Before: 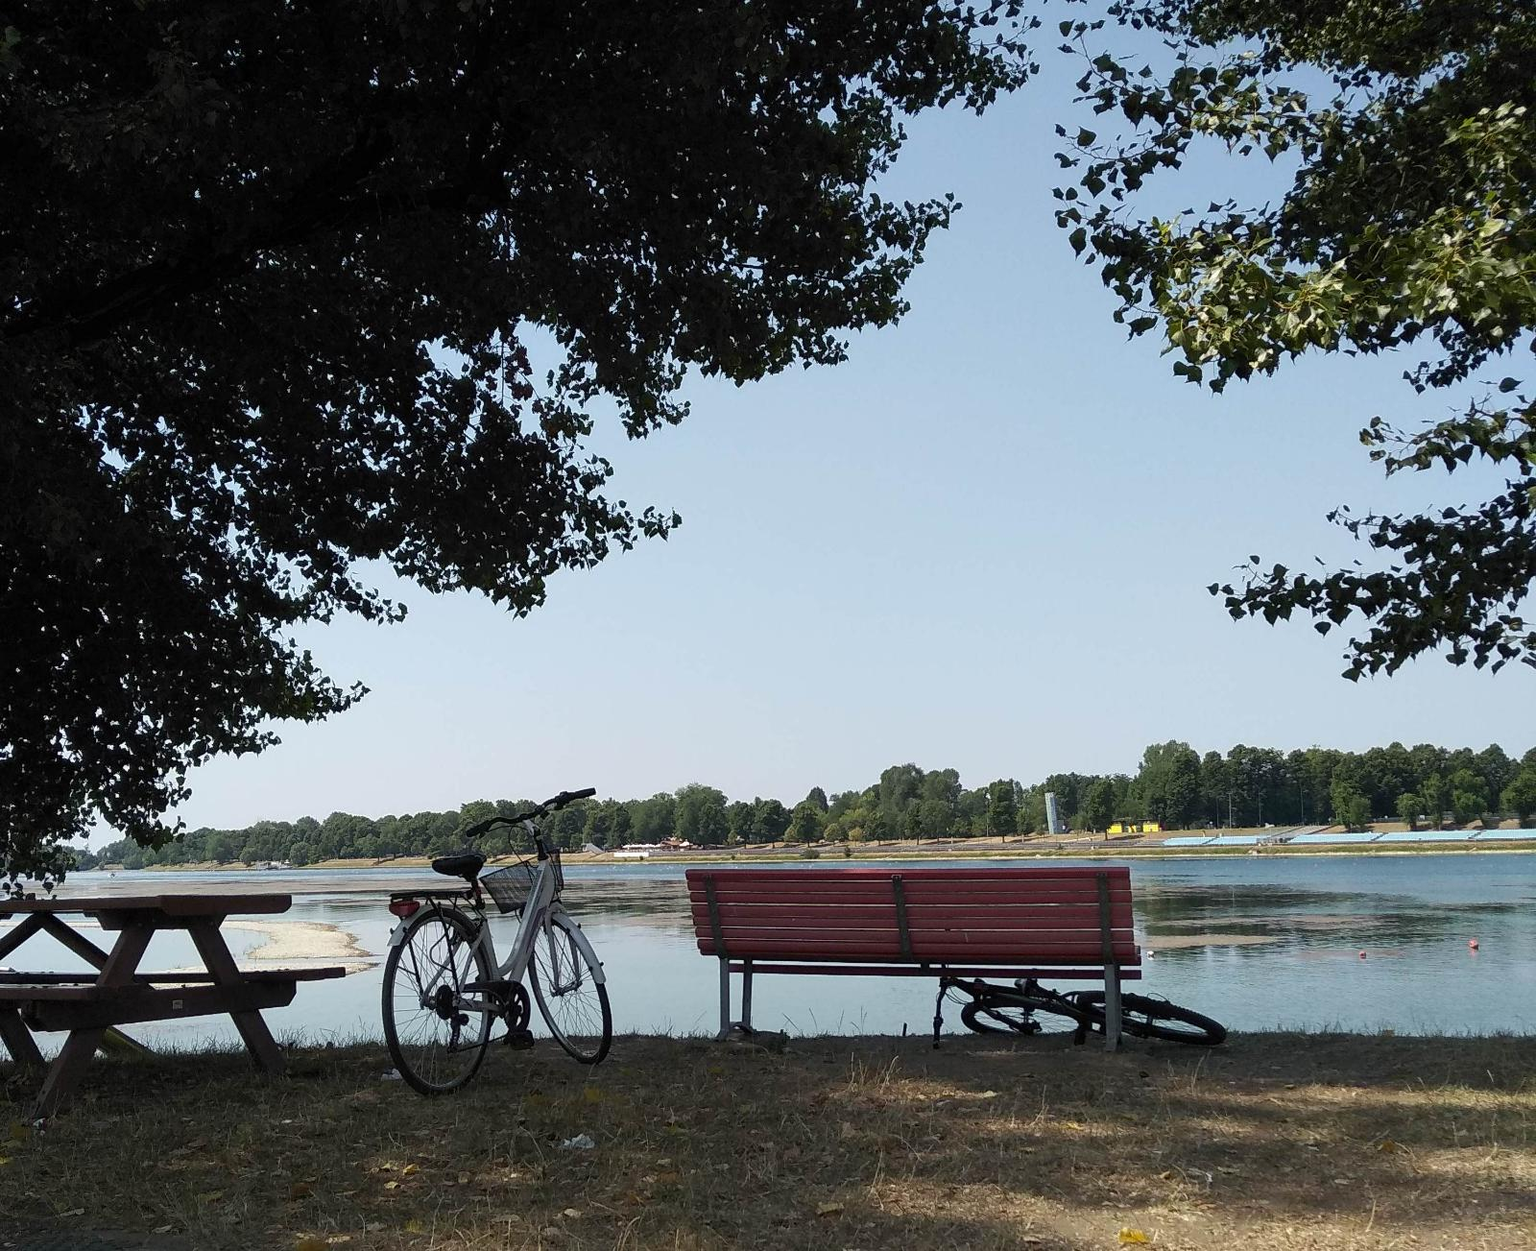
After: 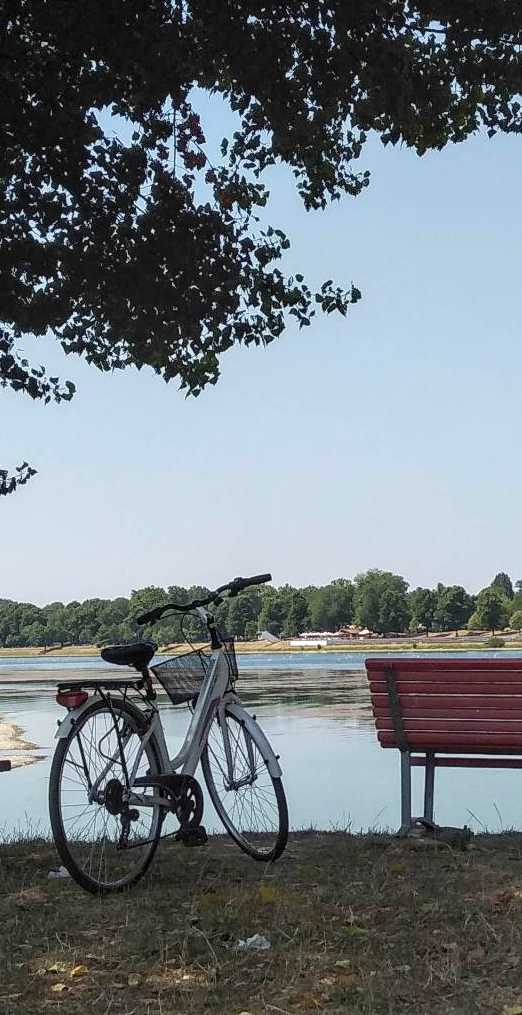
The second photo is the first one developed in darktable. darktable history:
contrast brightness saturation: contrast 0.074, brightness 0.08, saturation 0.18
local contrast: on, module defaults
color calibration: illuminant same as pipeline (D50), adaptation XYZ, x 0.347, y 0.358, temperature 5020.8 K
tone equalizer: edges refinement/feathering 500, mask exposure compensation -1.57 EV, preserve details no
crop and rotate: left 21.851%, top 19.09%, right 45.503%, bottom 2.965%
